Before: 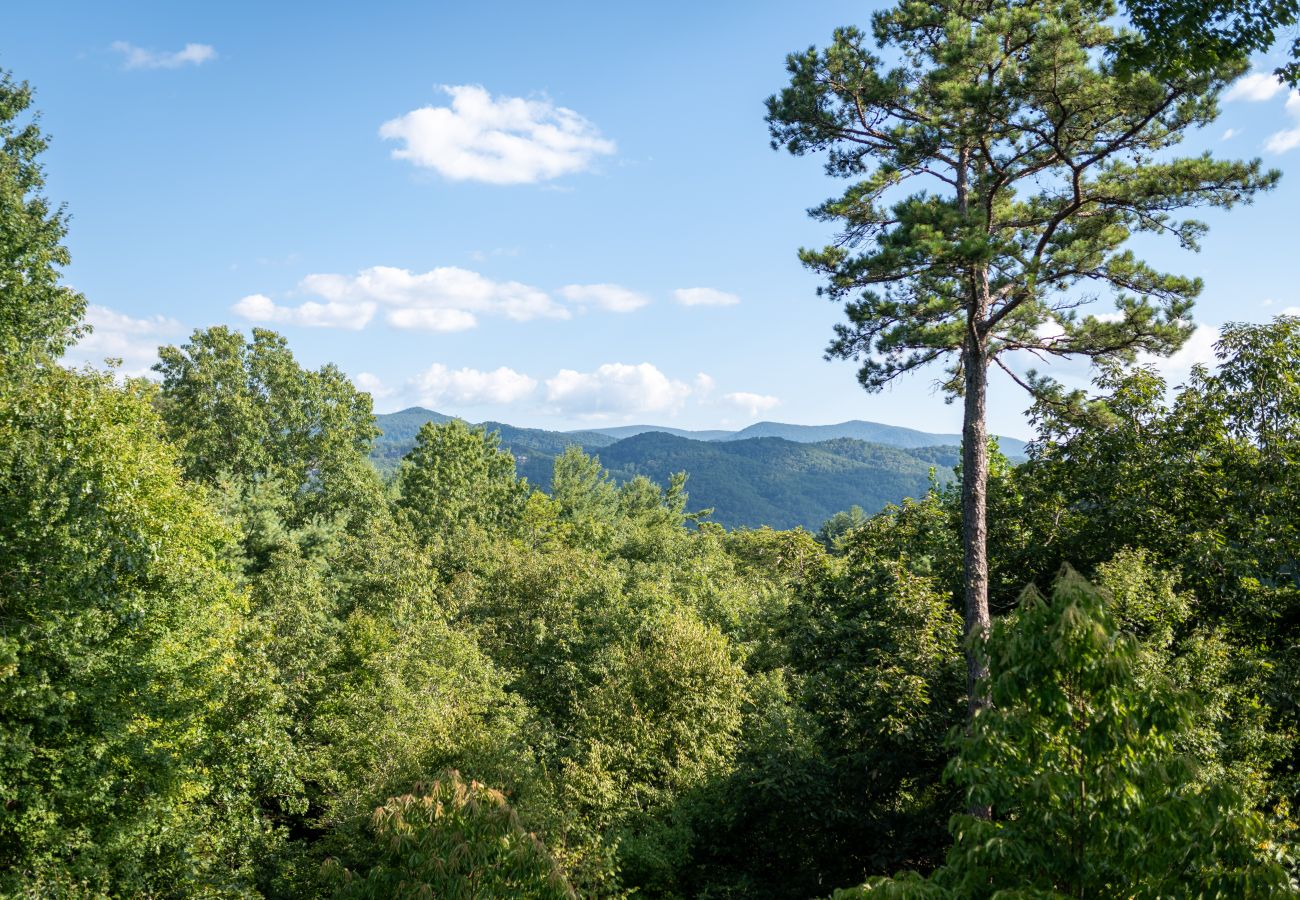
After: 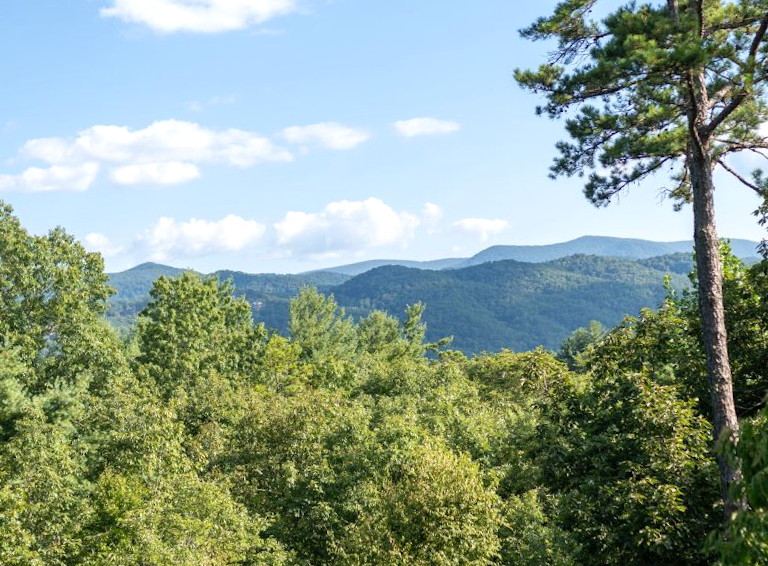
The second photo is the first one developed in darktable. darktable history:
rotate and perspective: rotation -5.2°, automatic cropping off
crop and rotate: left 22.13%, top 22.054%, right 22.026%, bottom 22.102%
exposure: exposure 0.127 EV, compensate highlight preservation false
